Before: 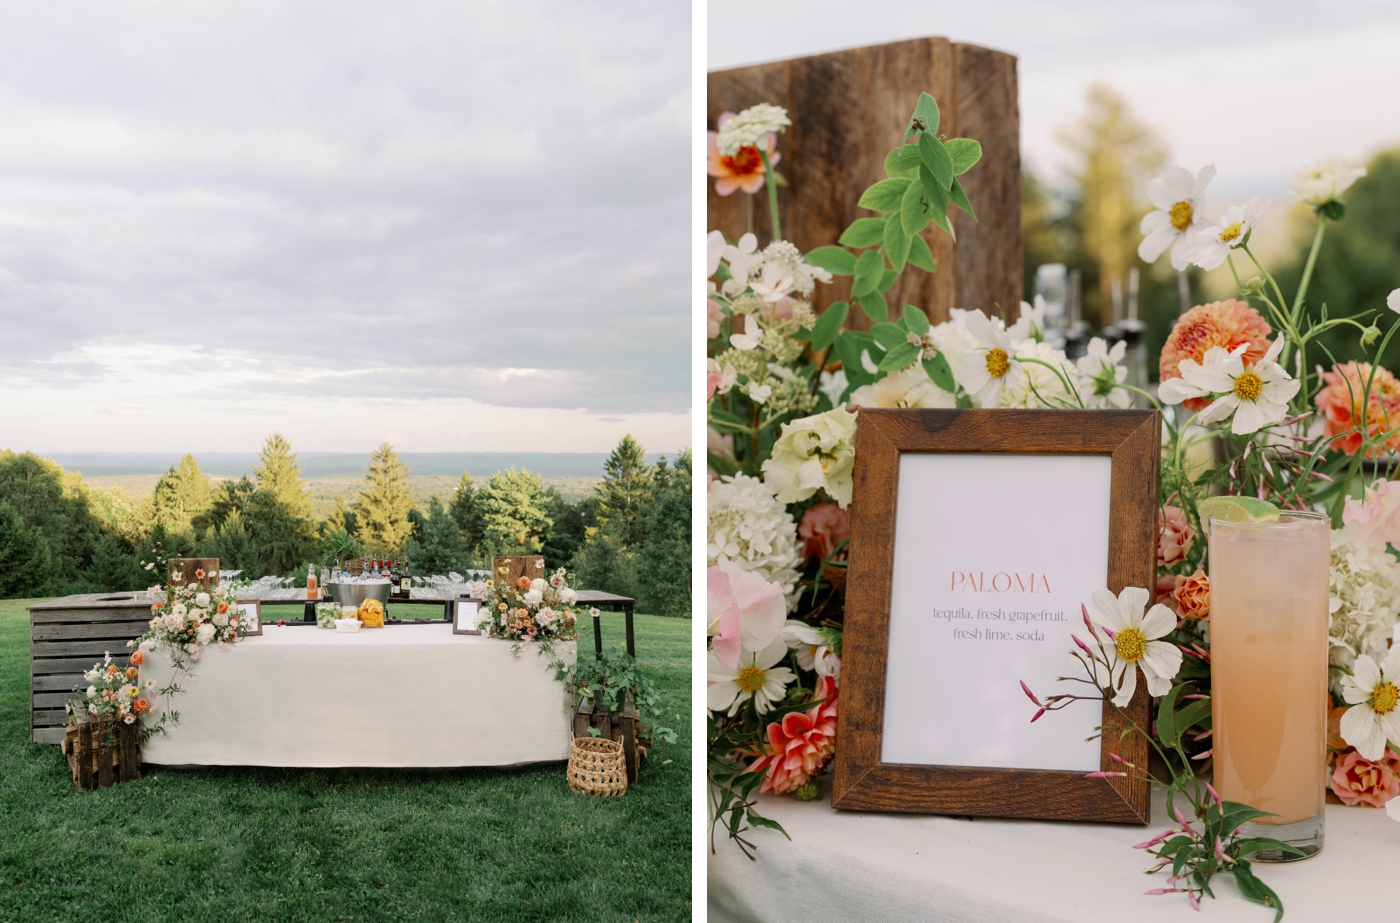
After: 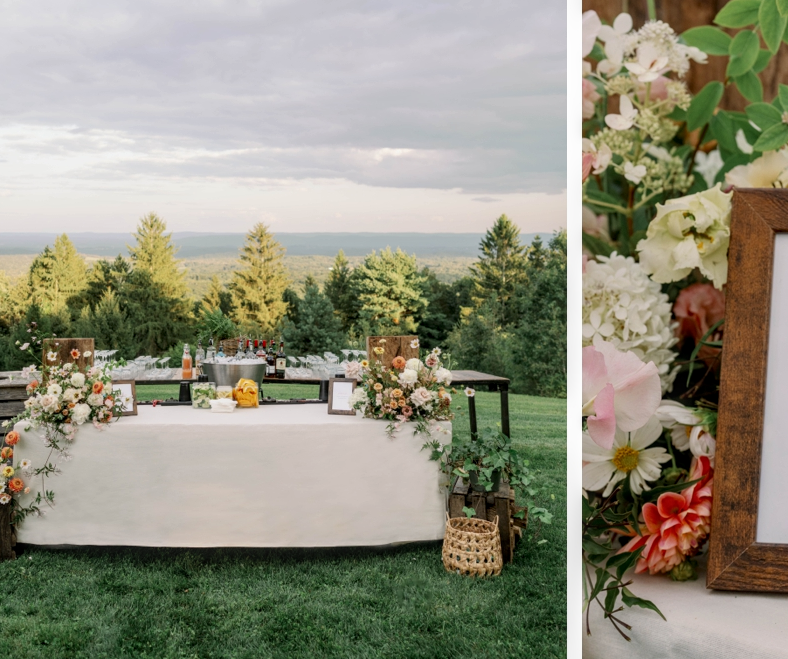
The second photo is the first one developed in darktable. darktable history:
exposure: exposure -0.116 EV, compensate exposure bias true, compensate highlight preservation false
local contrast: on, module defaults
tone equalizer: -7 EV 0.13 EV, smoothing diameter 25%, edges refinement/feathering 10, preserve details guided filter
white balance: red 1, blue 1
crop: left 8.966%, top 23.852%, right 34.699%, bottom 4.703%
